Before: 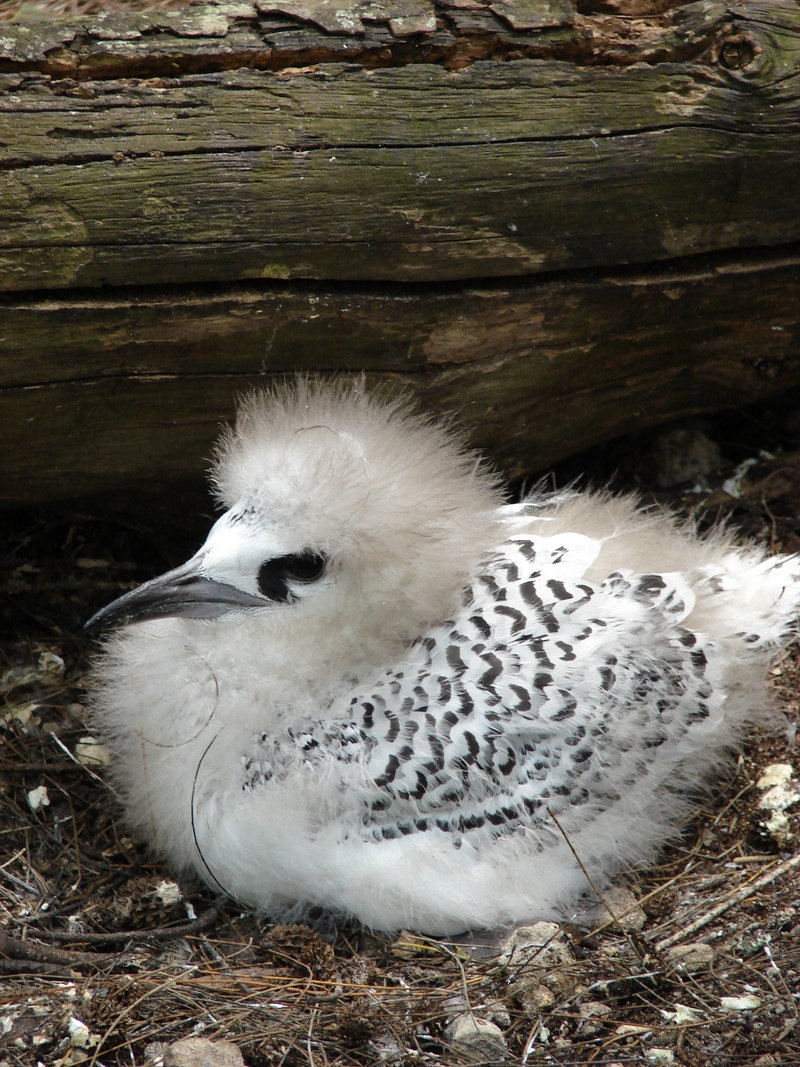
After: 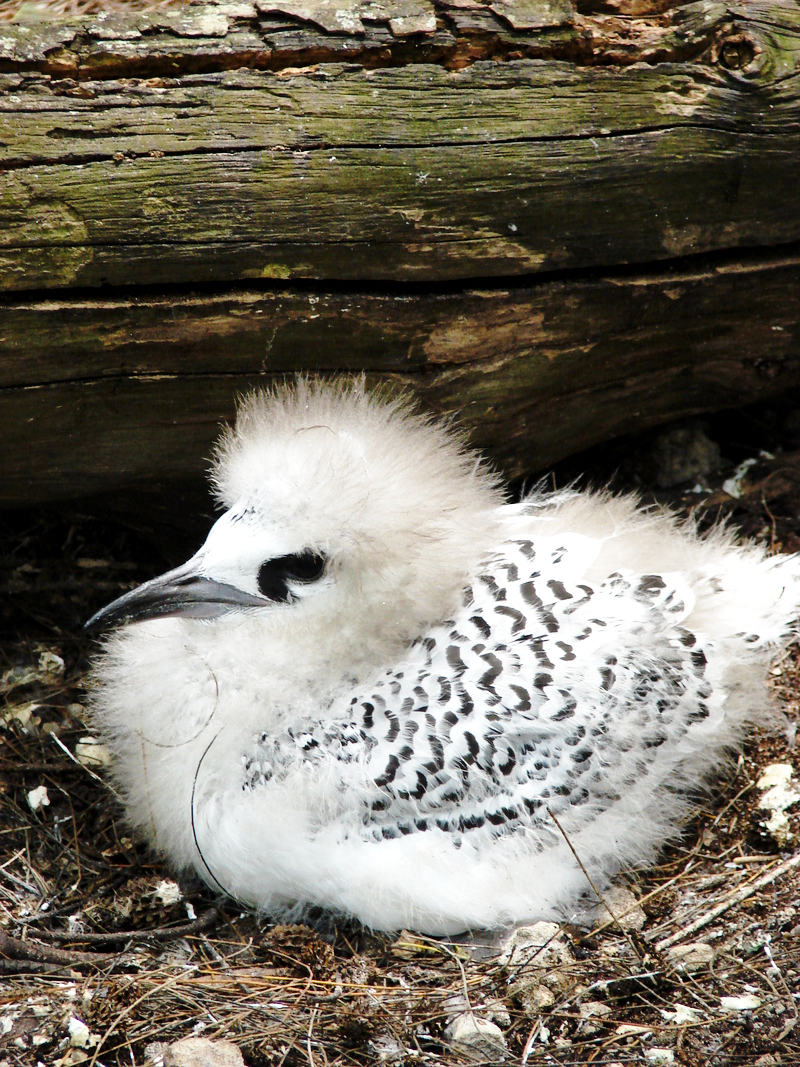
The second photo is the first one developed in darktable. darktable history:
base curve: curves: ch0 [(0, 0) (0.028, 0.03) (0.121, 0.232) (0.46, 0.748) (0.859, 0.968) (1, 1)], preserve colors none
local contrast: mode bilateral grid, contrast 20, coarseness 50, detail 132%, midtone range 0.2
